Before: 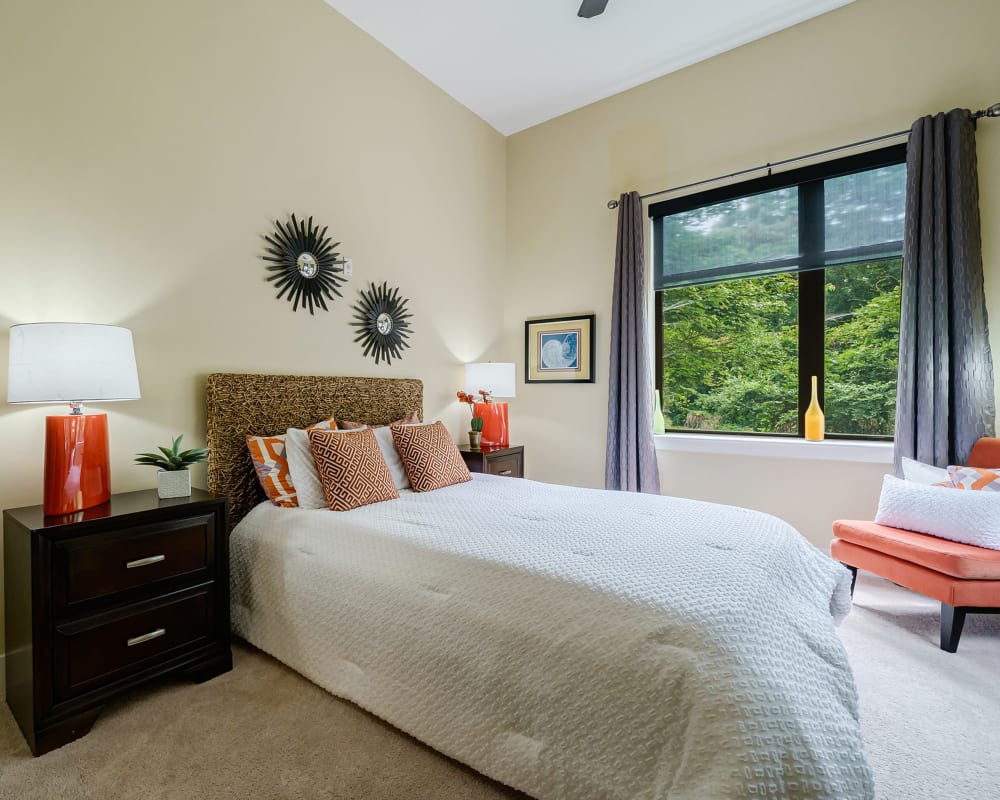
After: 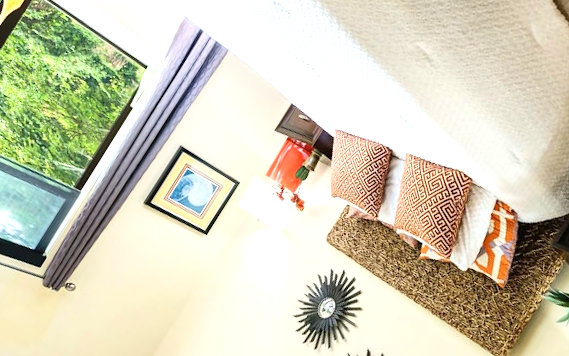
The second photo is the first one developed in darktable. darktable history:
exposure: black level correction 0, exposure 1 EV, compensate exposure bias true, compensate highlight preservation false
crop and rotate: angle 147.7°, left 9.182%, top 15.612%, right 4.581%, bottom 16.971%
contrast brightness saturation: contrast 0.146, brightness 0.045
